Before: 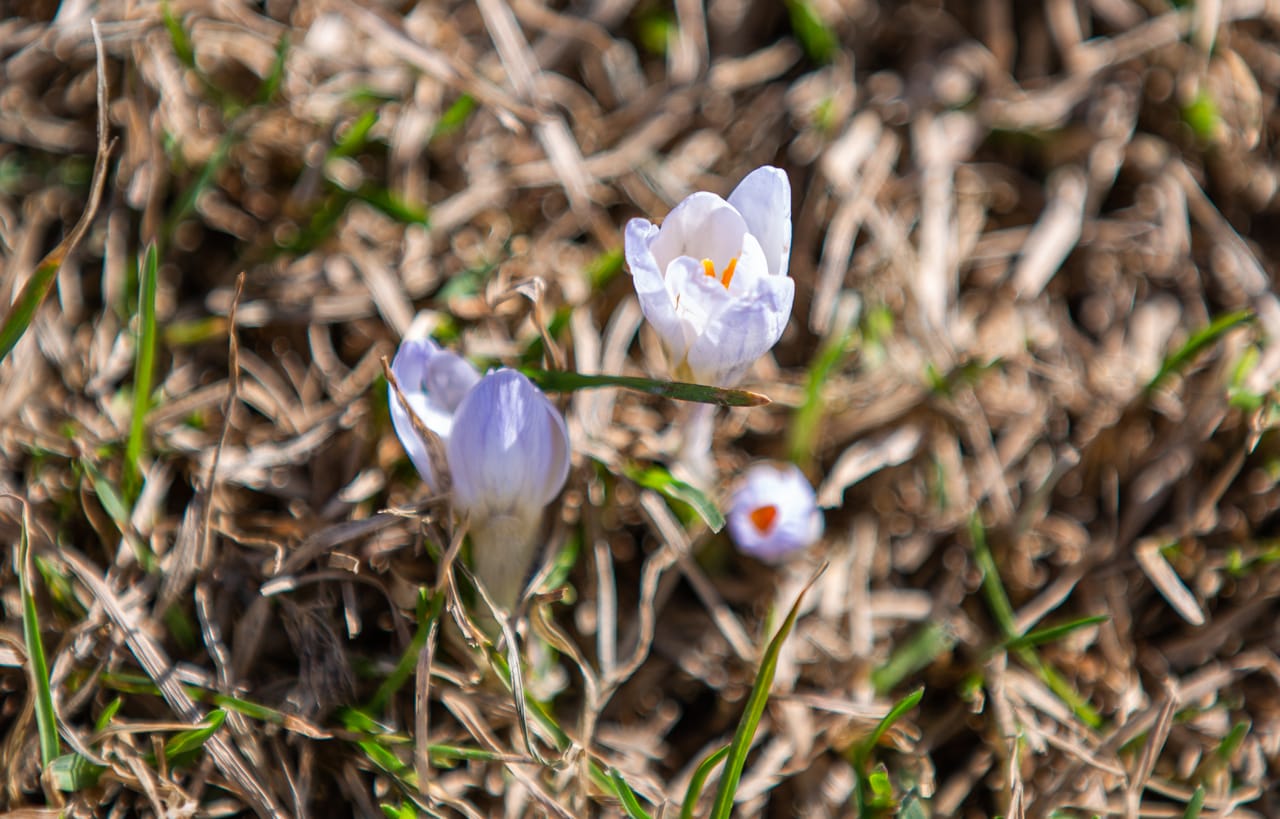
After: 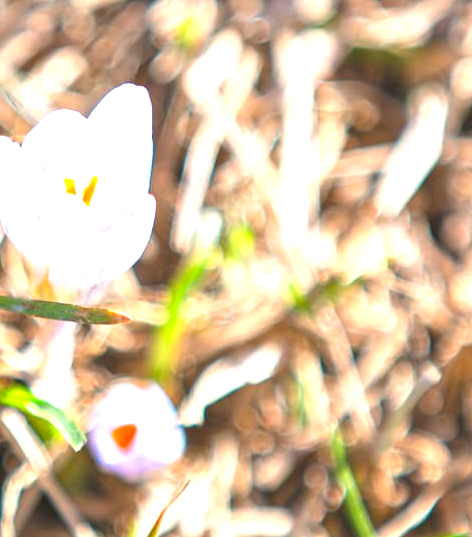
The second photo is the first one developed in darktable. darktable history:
contrast brightness saturation: contrast -0.28
crop and rotate: left 49.936%, top 10.094%, right 13.136%, bottom 24.256%
exposure: exposure 2.207 EV, compensate highlight preservation false
